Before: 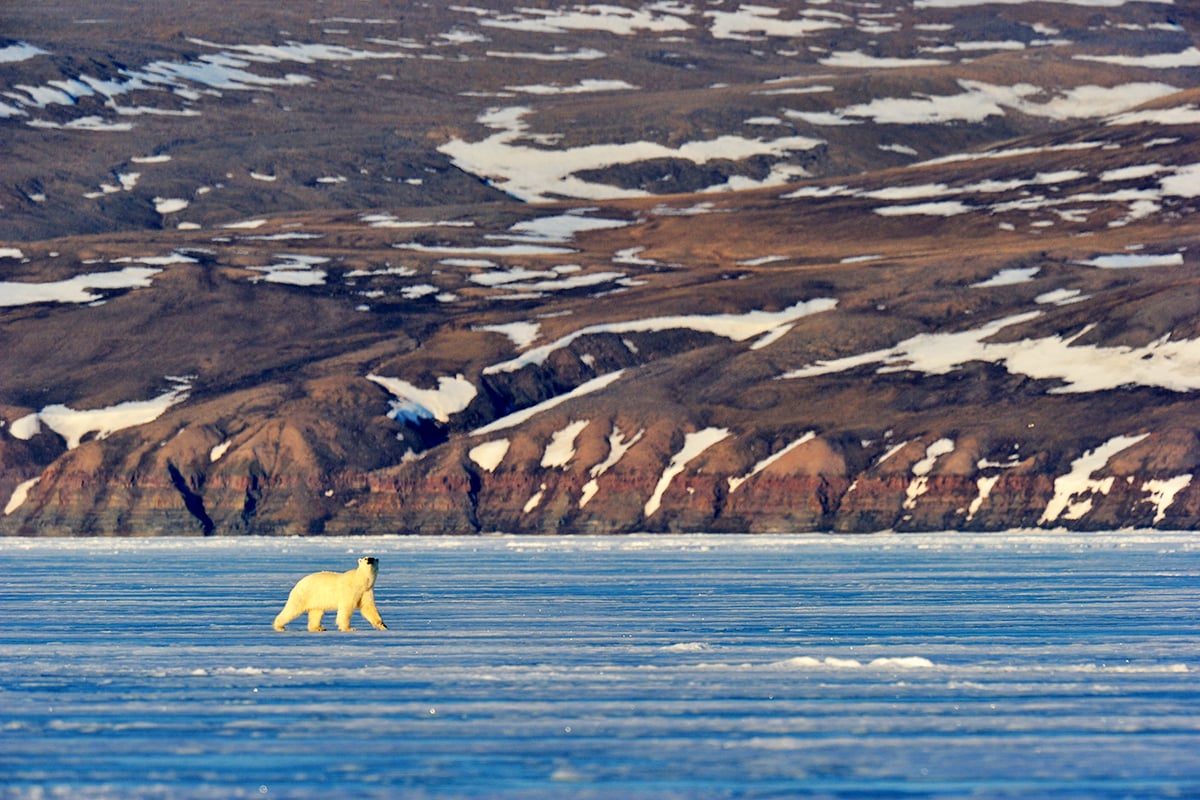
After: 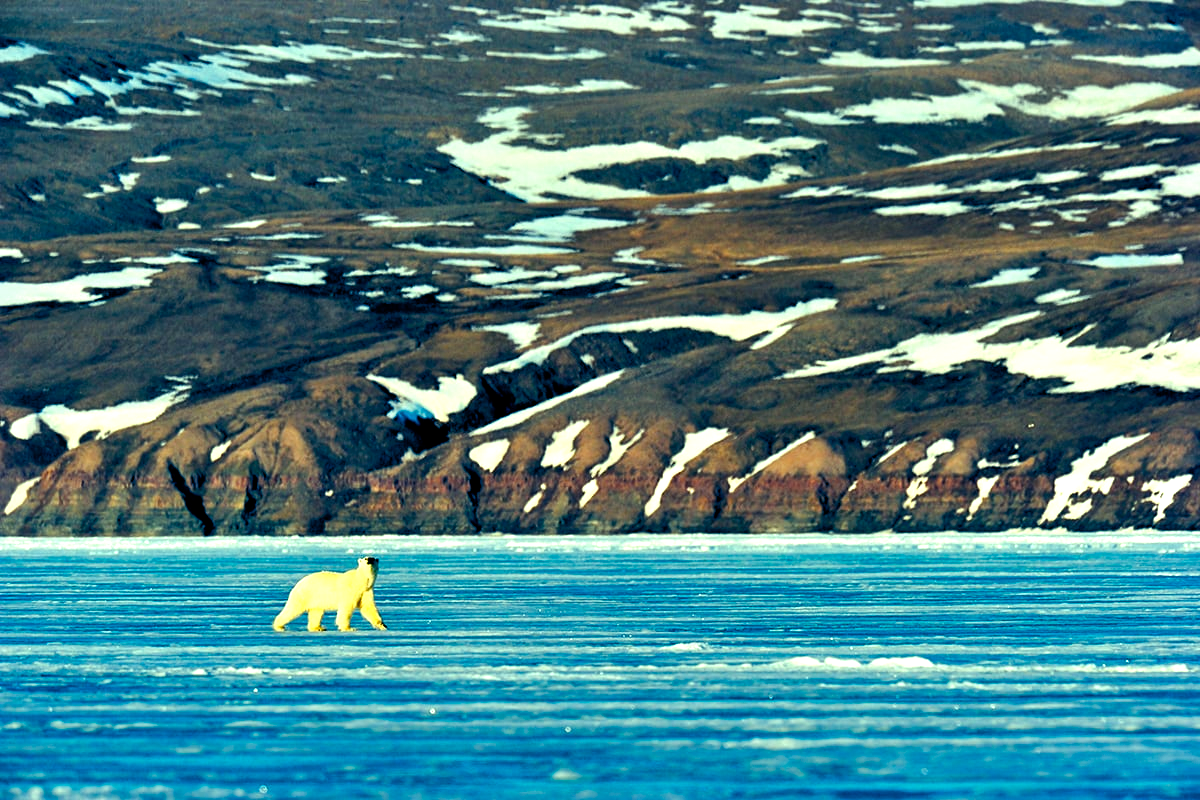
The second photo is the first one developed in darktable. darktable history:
white balance: emerald 1
color balance rgb: shadows lift › luminance -7.7%, shadows lift › chroma 2.13%, shadows lift › hue 165.27°, power › luminance -7.77%, power › chroma 1.1%, power › hue 215.88°, highlights gain › luminance 15.15%, highlights gain › chroma 7%, highlights gain › hue 125.57°, global offset › luminance -0.33%, global offset › chroma 0.11%, global offset › hue 165.27°, perceptual saturation grading › global saturation 24.42%, perceptual saturation grading › highlights -24.42%, perceptual saturation grading › mid-tones 24.42%, perceptual saturation grading › shadows 40%, perceptual brilliance grading › global brilliance -5%, perceptual brilliance grading › highlights 24.42%, perceptual brilliance grading › mid-tones 7%, perceptual brilliance grading › shadows -5%
